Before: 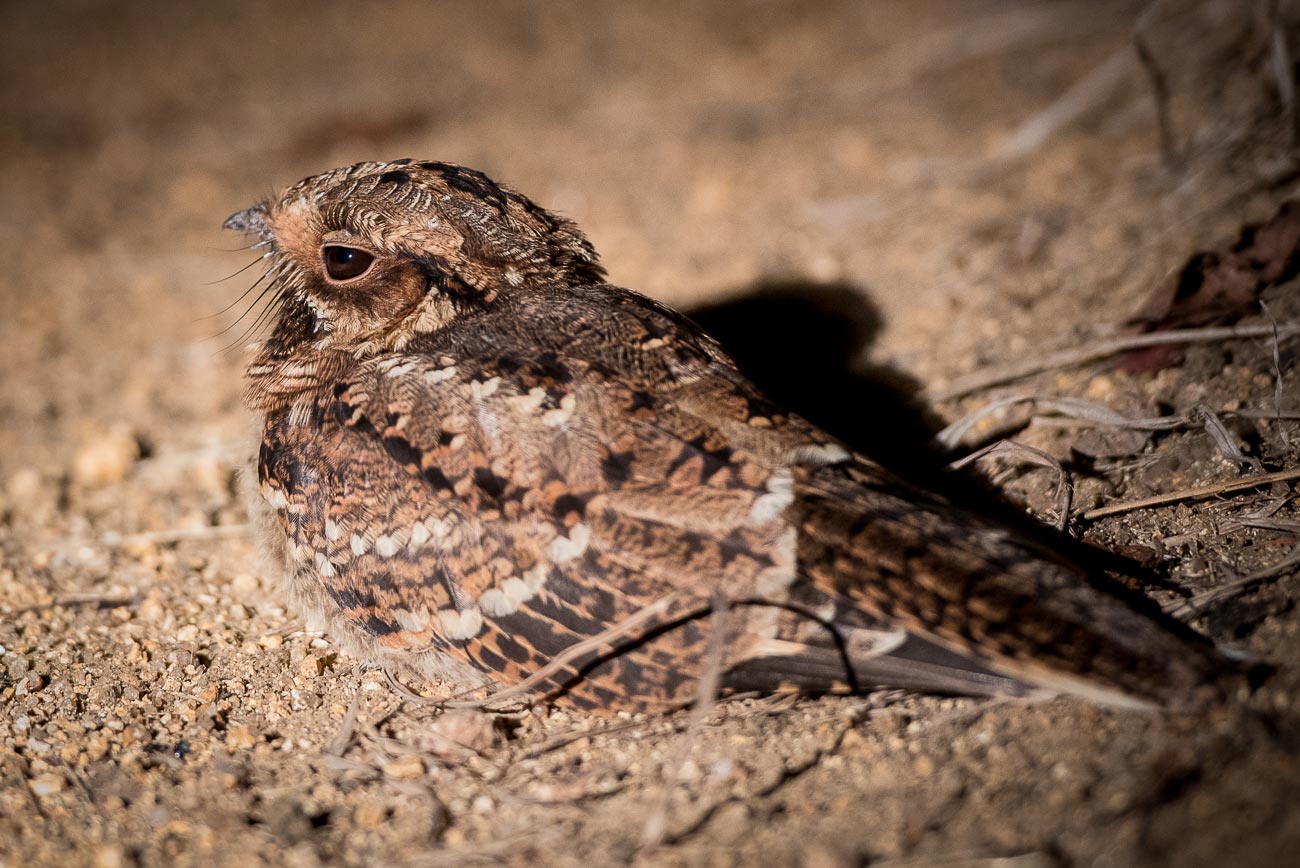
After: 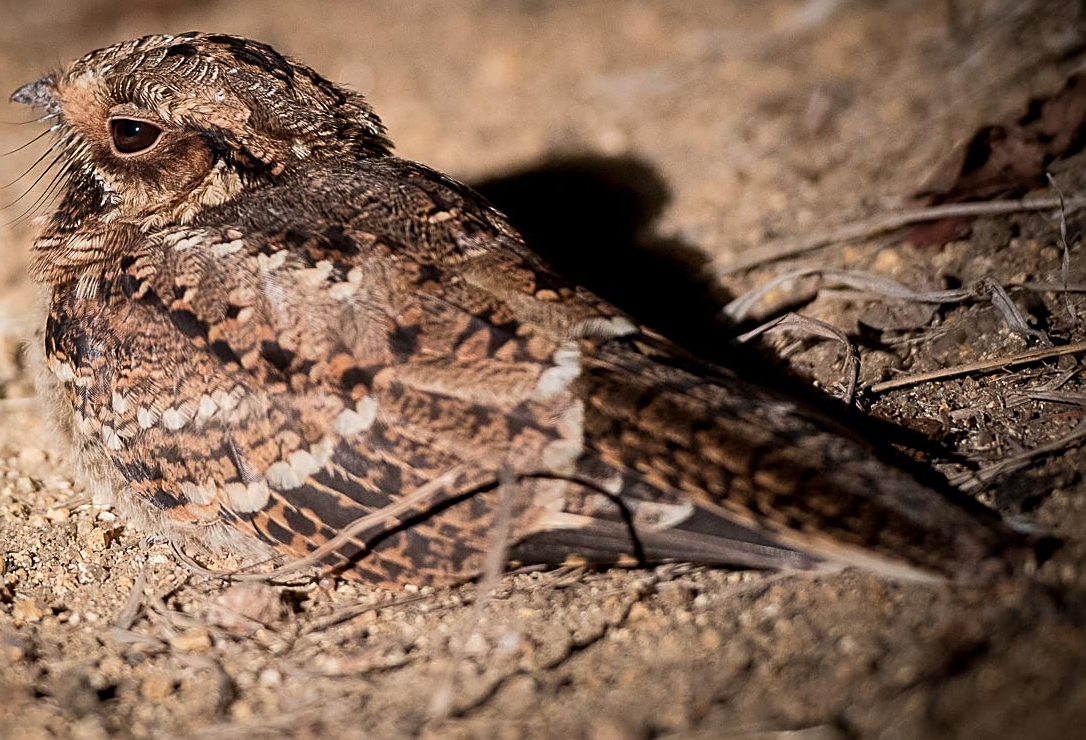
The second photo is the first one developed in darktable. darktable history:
sharpen: on, module defaults
crop: left 16.394%, top 14.711%
